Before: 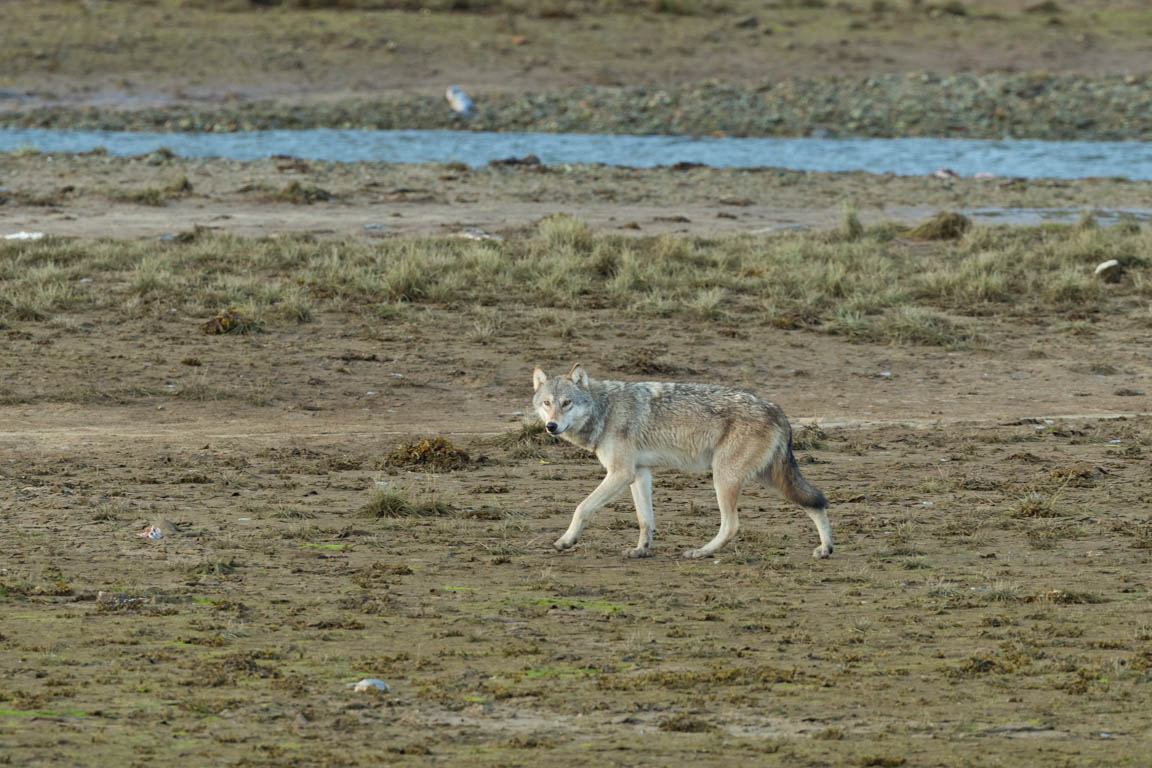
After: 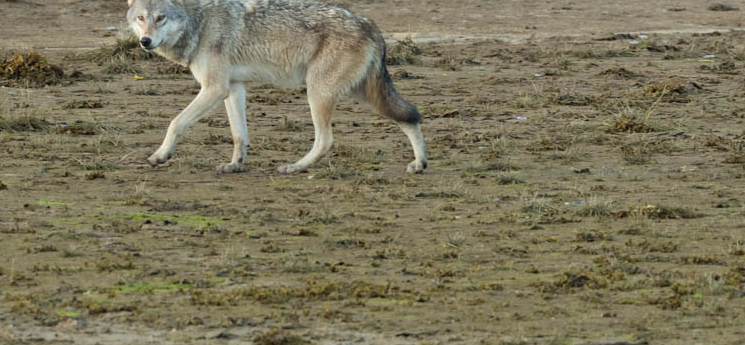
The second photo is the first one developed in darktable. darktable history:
crop and rotate: left 35.256%, top 50.181%, bottom 4.775%
